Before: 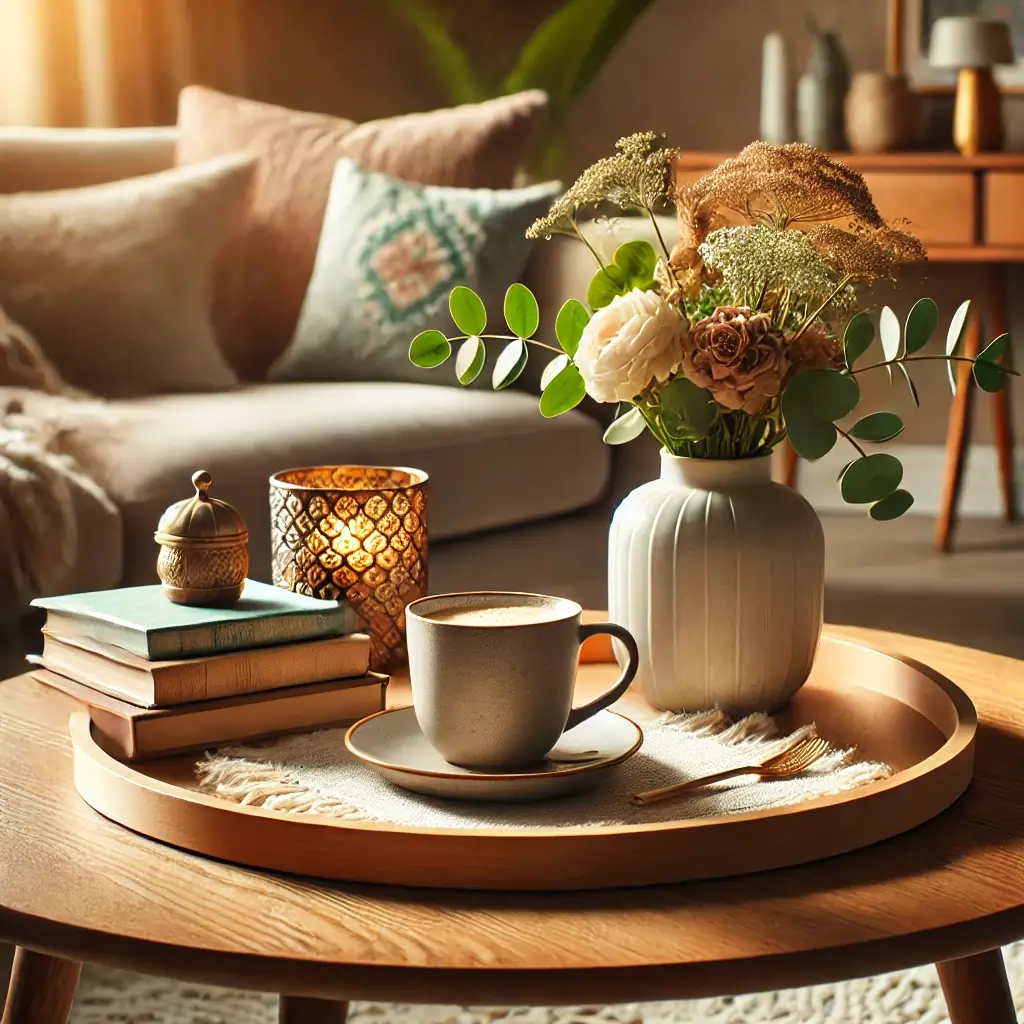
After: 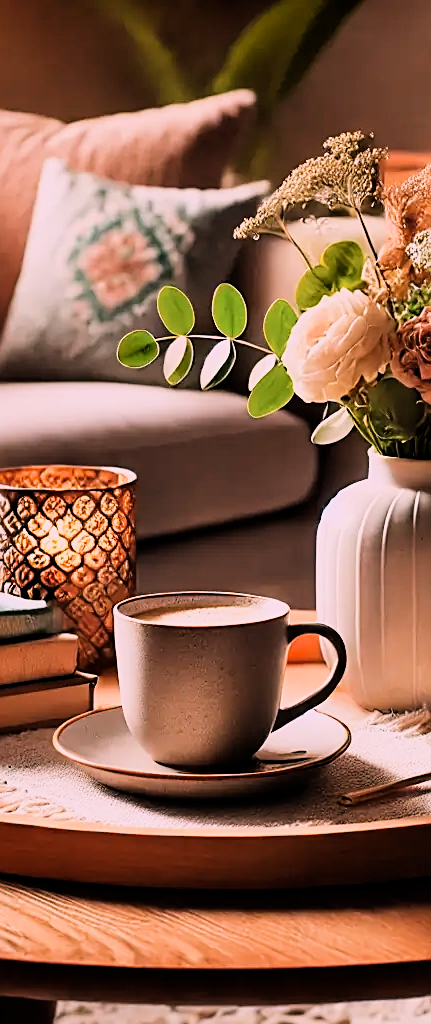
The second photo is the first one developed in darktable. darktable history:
crop: left 28.583%, right 29.231%
tone equalizer: -7 EV 0.18 EV, -6 EV 0.12 EV, -5 EV 0.08 EV, -4 EV 0.04 EV, -2 EV -0.02 EV, -1 EV -0.04 EV, +0 EV -0.06 EV, luminance estimator HSV value / RGB max
sharpen: on, module defaults
filmic rgb: black relative exposure -5 EV, hardness 2.88, contrast 1.4
white balance: red 1.188, blue 1.11
